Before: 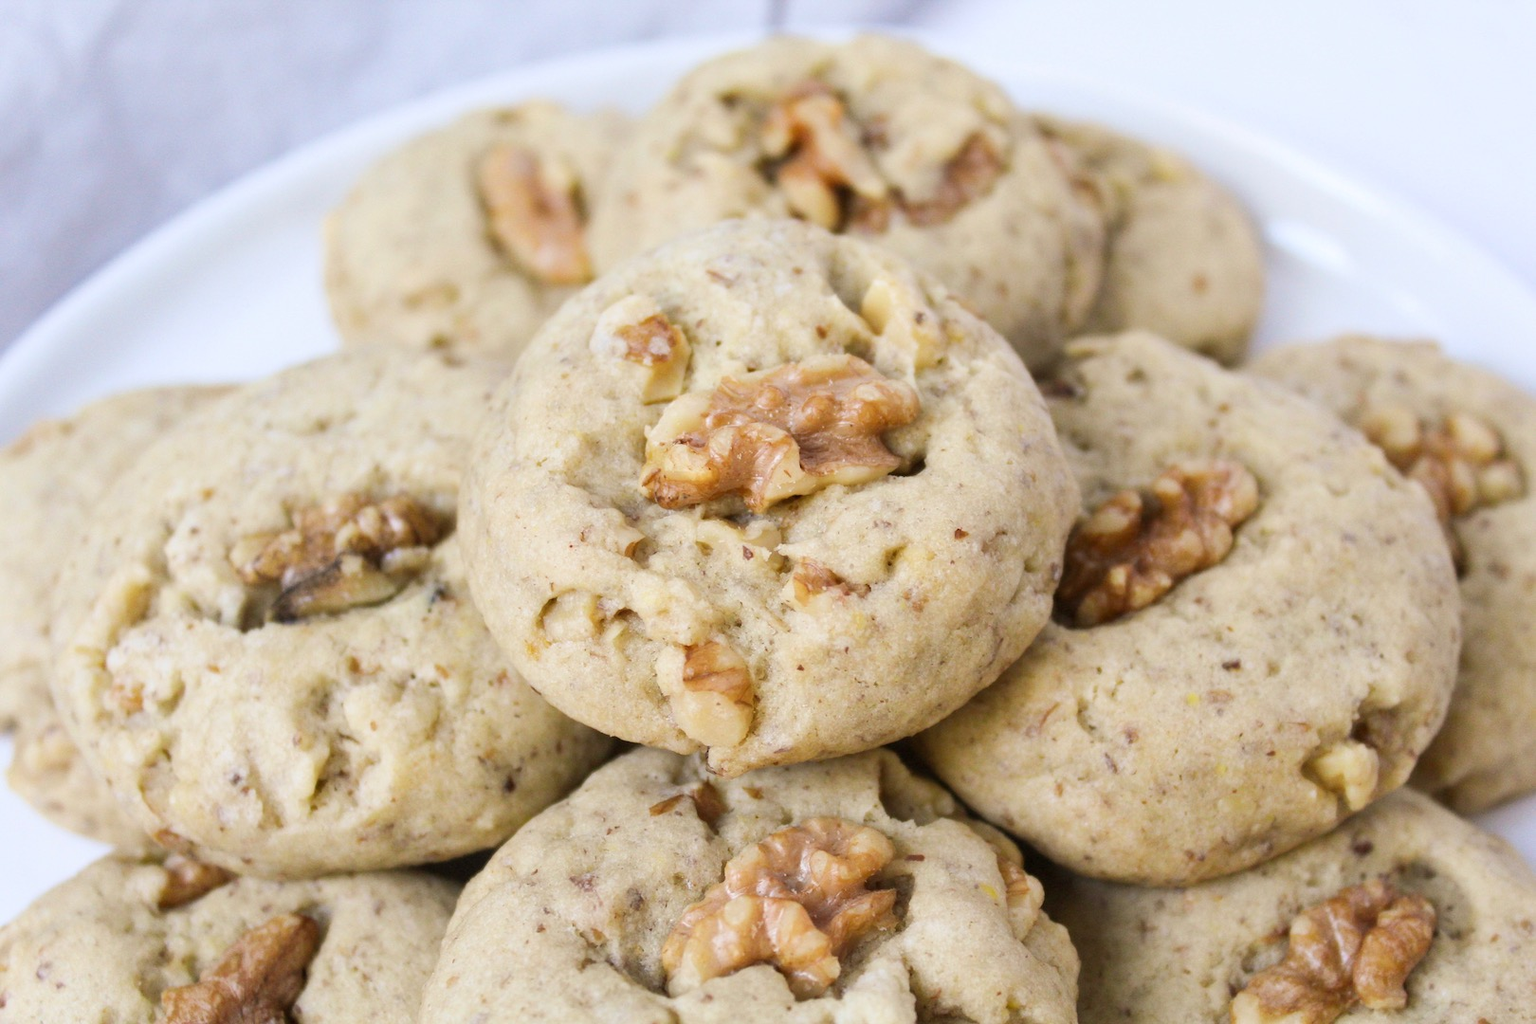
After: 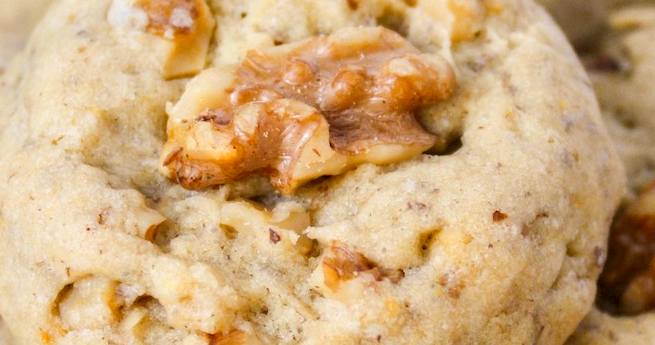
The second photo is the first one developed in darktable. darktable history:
crop: left 31.751%, top 32.172%, right 27.8%, bottom 35.83%
color zones: curves: ch0 [(0, 0.499) (0.143, 0.5) (0.286, 0.5) (0.429, 0.476) (0.571, 0.284) (0.714, 0.243) (0.857, 0.449) (1, 0.499)]; ch1 [(0, 0.532) (0.143, 0.645) (0.286, 0.696) (0.429, 0.211) (0.571, 0.504) (0.714, 0.493) (0.857, 0.495) (1, 0.532)]; ch2 [(0, 0.5) (0.143, 0.5) (0.286, 0.427) (0.429, 0.324) (0.571, 0.5) (0.714, 0.5) (0.857, 0.5) (1, 0.5)]
local contrast: on, module defaults
